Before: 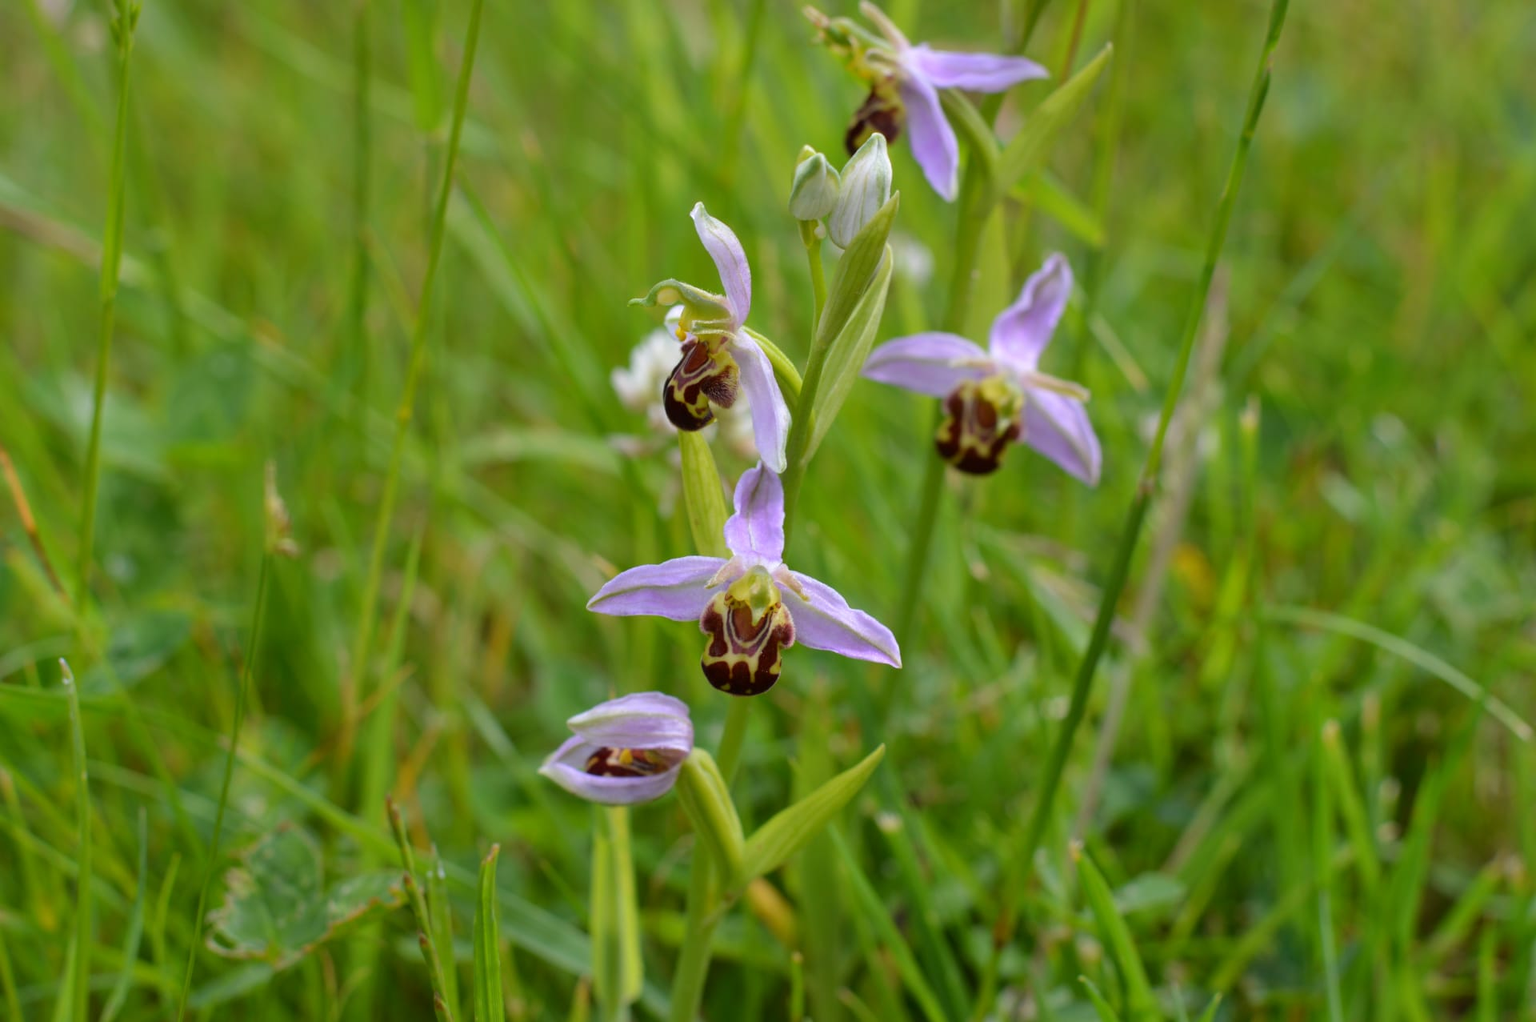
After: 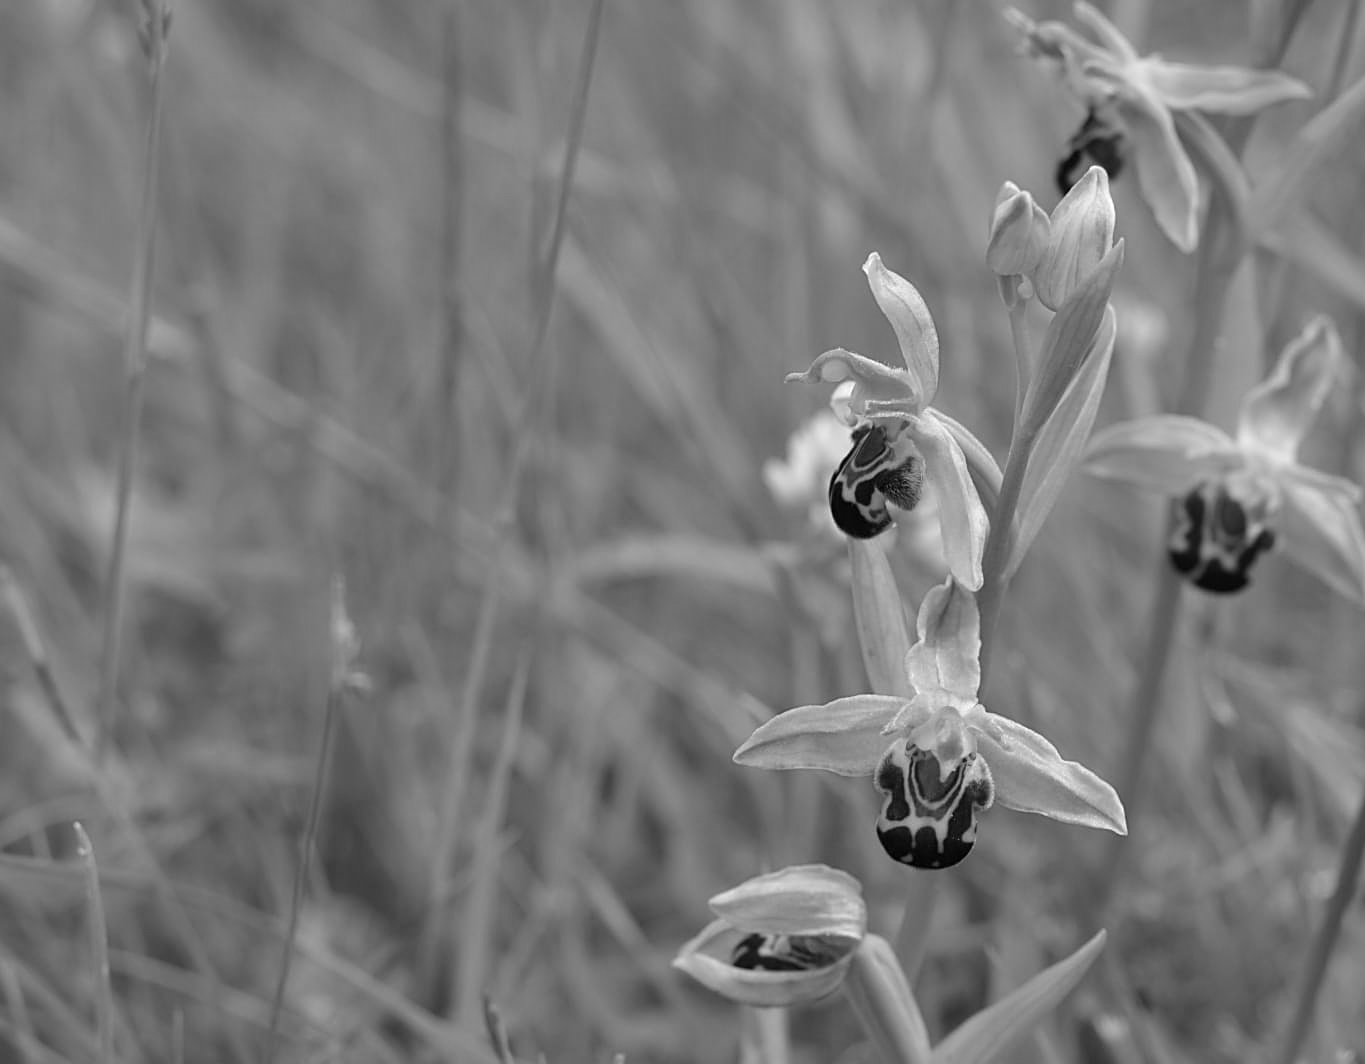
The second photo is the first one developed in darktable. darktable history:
sharpen: on, module defaults
color balance rgb: perceptual saturation grading › global saturation -3%
crop: right 28.885%, bottom 16.626%
white balance: red 0.974, blue 1.044
monochrome: on, module defaults
